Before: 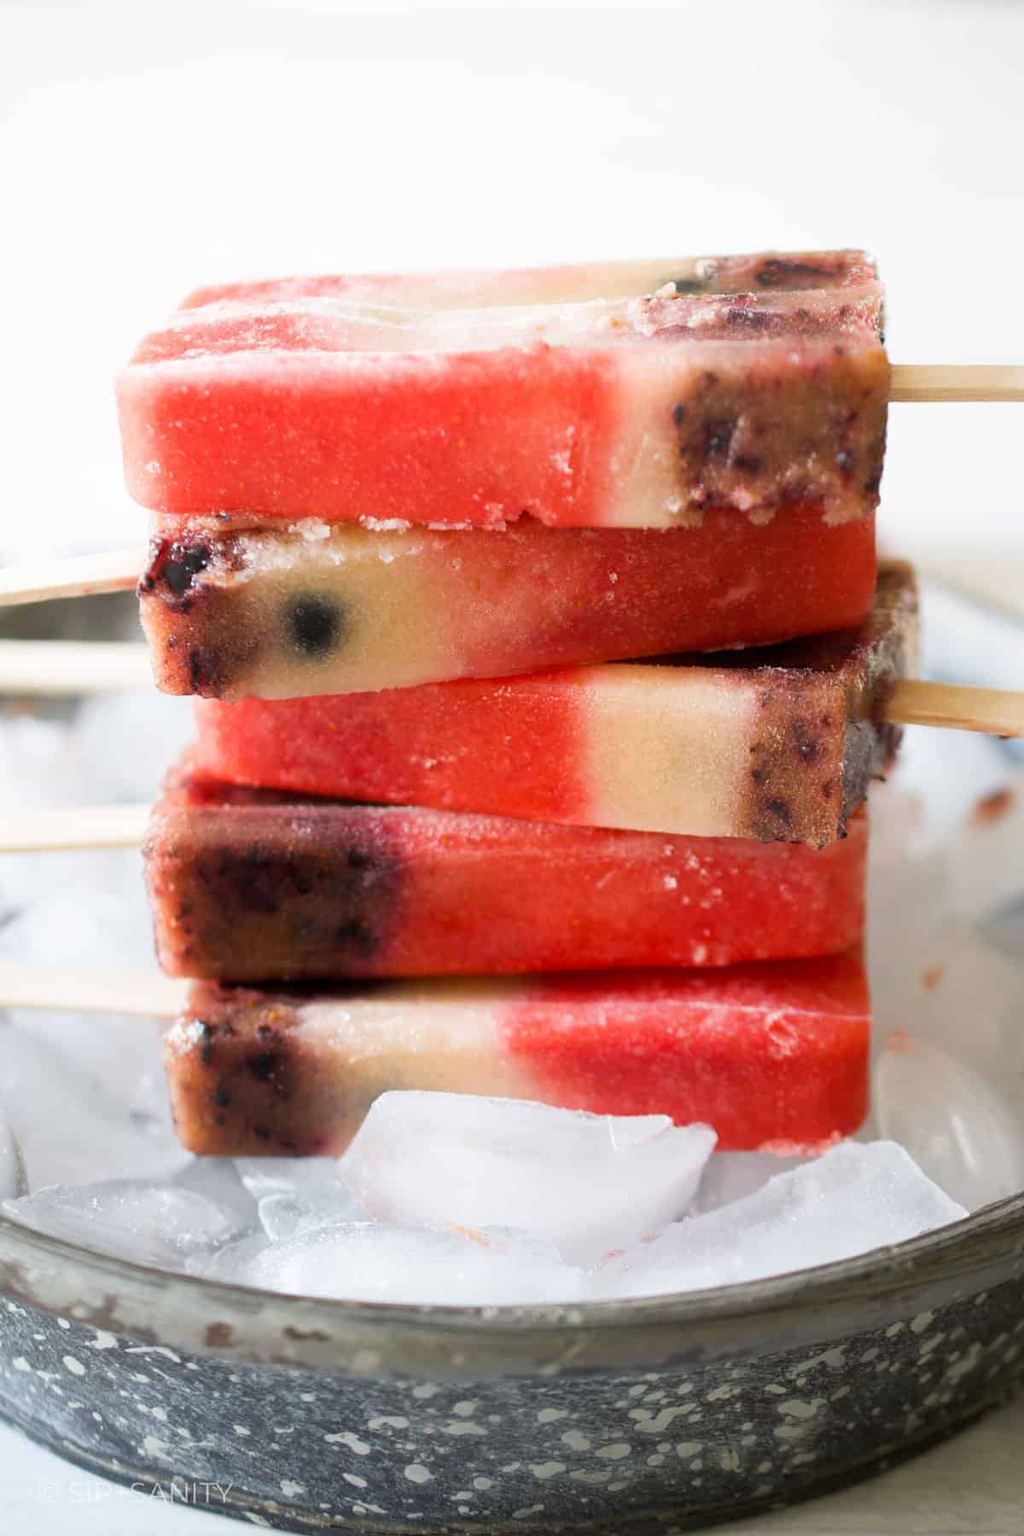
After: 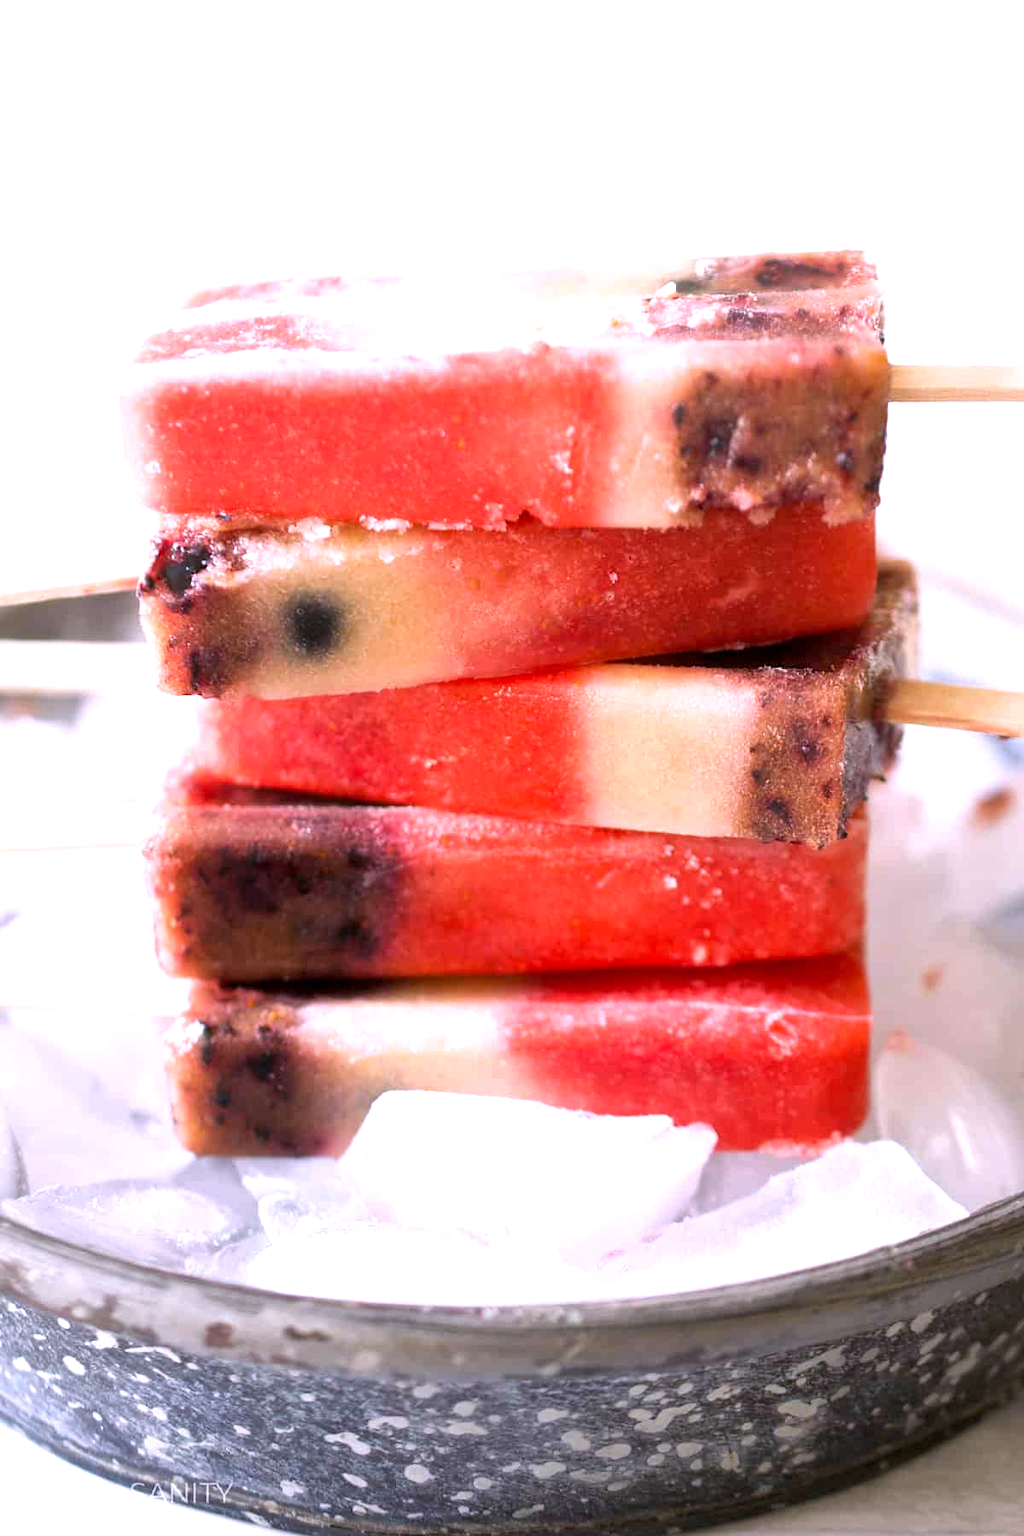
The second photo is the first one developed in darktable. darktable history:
local contrast: mode bilateral grid, contrast 20, coarseness 50, detail 120%, midtone range 0.2
exposure: exposure 0.493 EV, compensate highlight preservation false
white balance: red 1.066, blue 1.119
